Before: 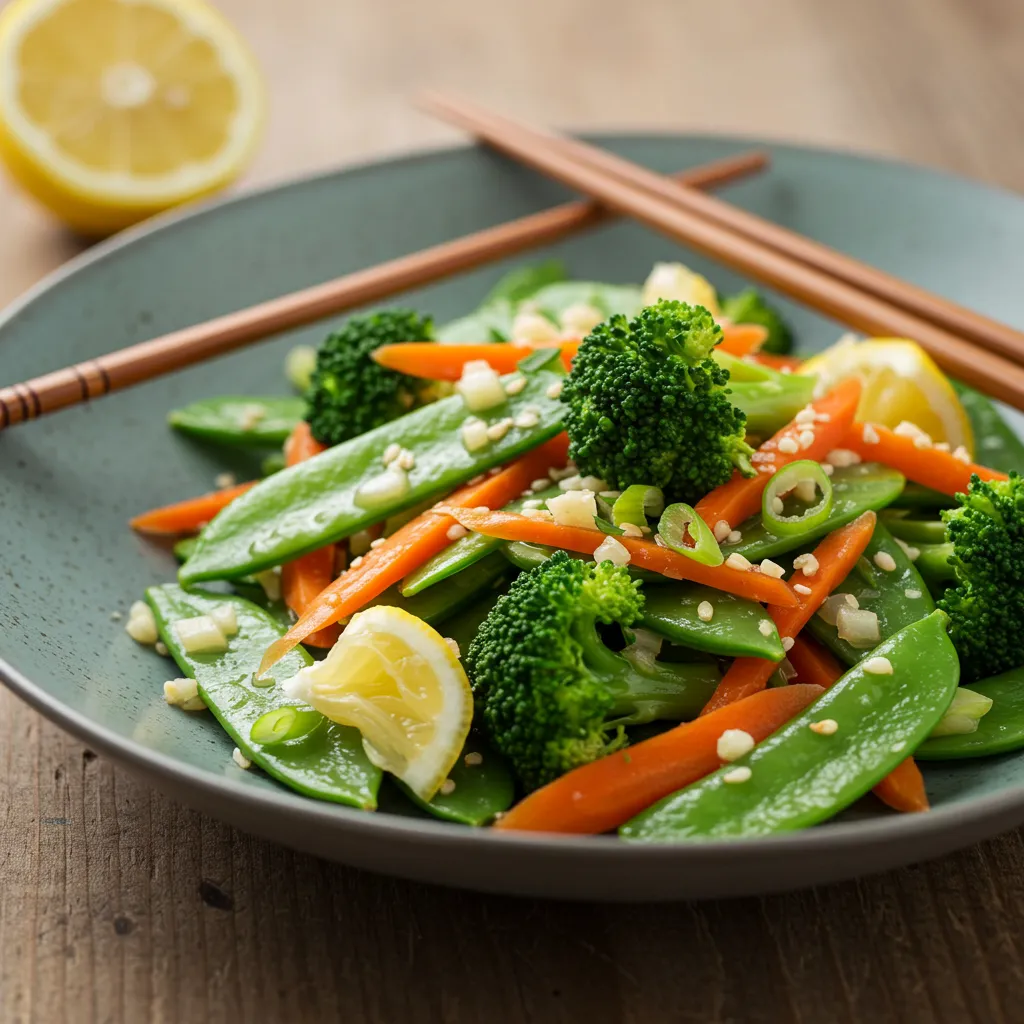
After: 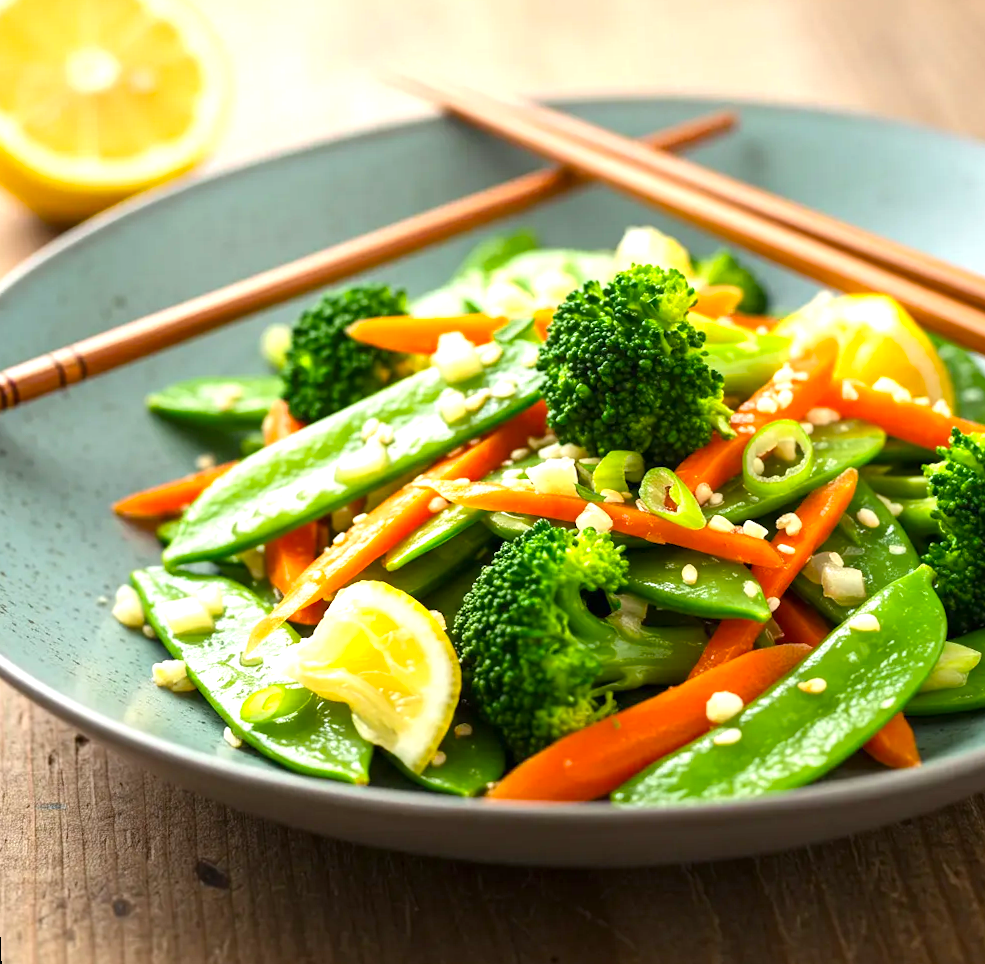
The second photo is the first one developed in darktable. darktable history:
rotate and perspective: rotation -2.12°, lens shift (vertical) 0.009, lens shift (horizontal) -0.008, automatic cropping original format, crop left 0.036, crop right 0.964, crop top 0.05, crop bottom 0.959
exposure: black level correction 0, exposure 1 EV, compensate exposure bias true, compensate highlight preservation false
color balance rgb: linear chroma grading › shadows -8%, linear chroma grading › global chroma 10%, perceptual saturation grading › global saturation 2%, perceptual saturation grading › highlights -2%, perceptual saturation grading › mid-tones 4%, perceptual saturation grading › shadows 8%, perceptual brilliance grading › global brilliance 2%, perceptual brilliance grading › highlights -4%, global vibrance 16%, saturation formula JzAzBz (2021)
